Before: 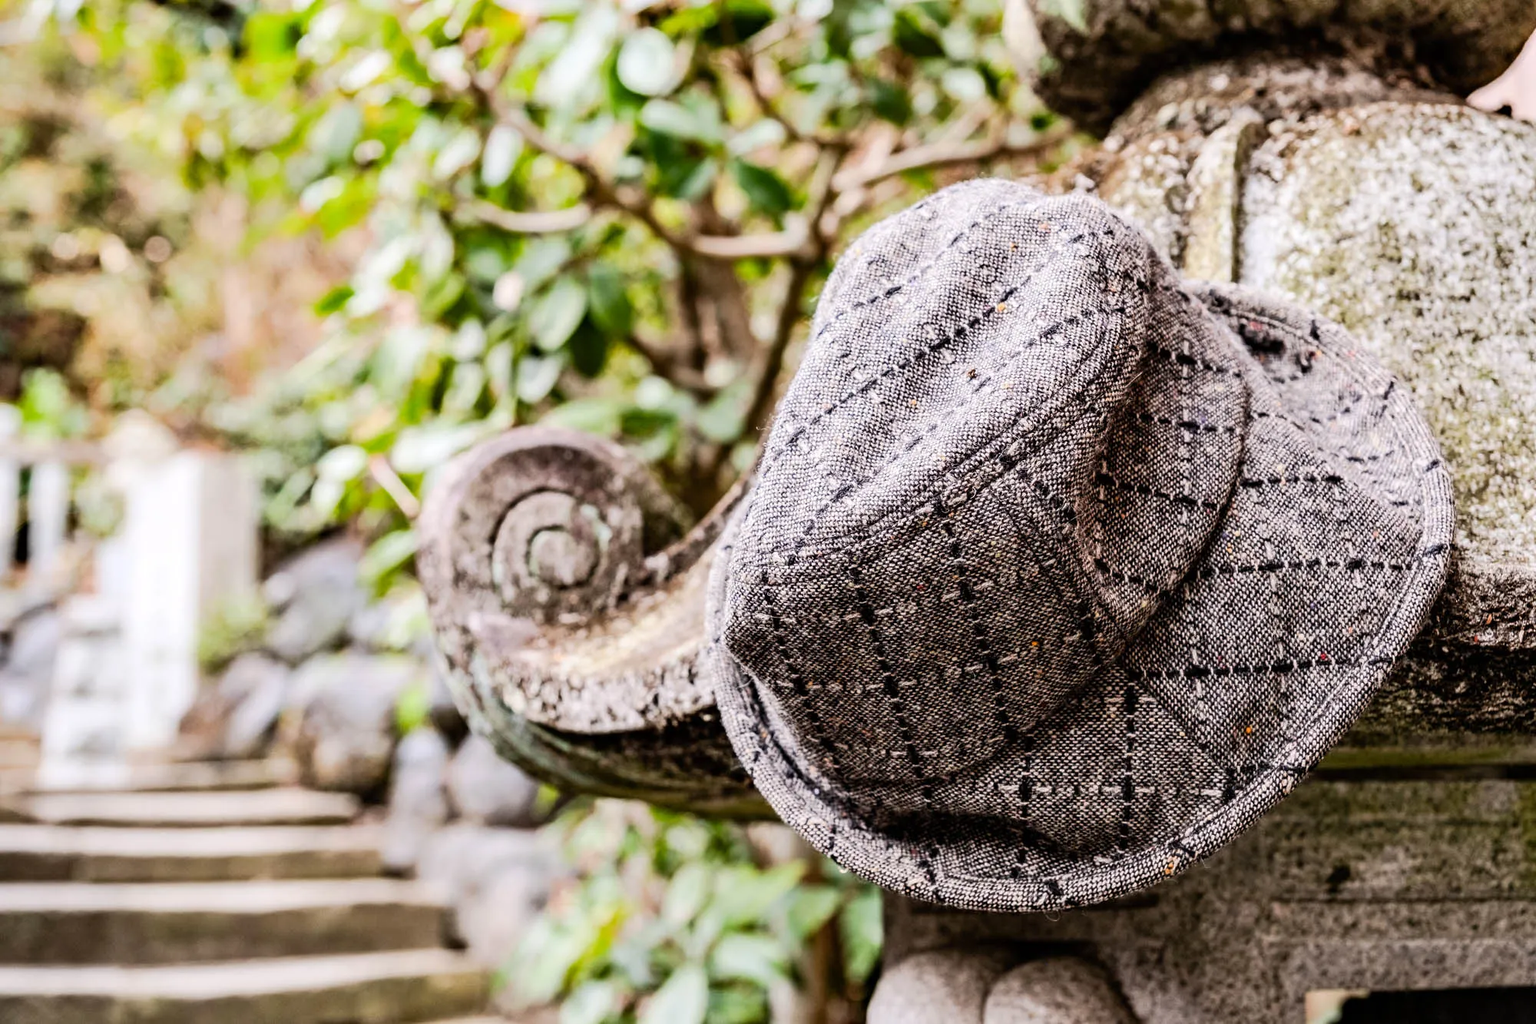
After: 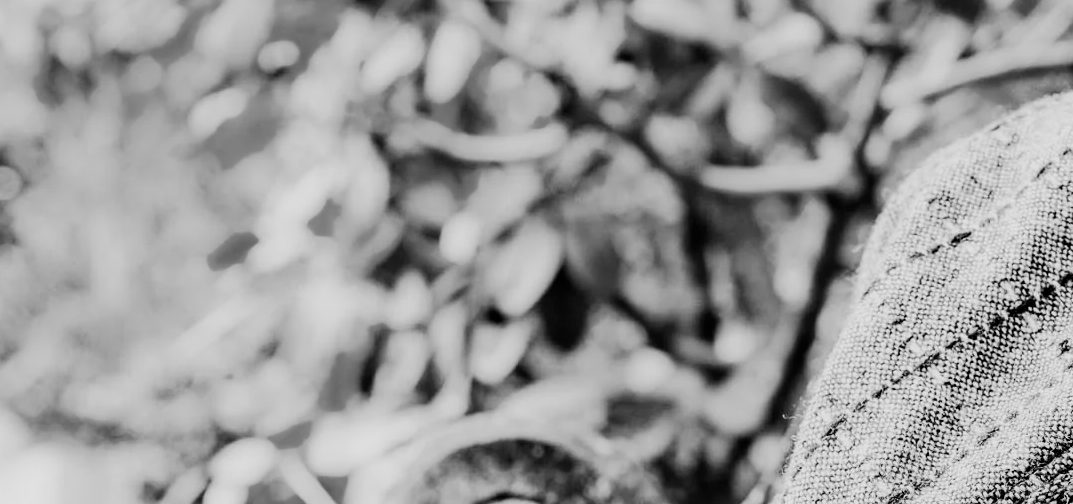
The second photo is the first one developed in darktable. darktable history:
tone equalizer: -8 EV -0.417 EV, -7 EV -0.389 EV, -6 EV -0.333 EV, -5 EV -0.222 EV, -3 EV 0.222 EV, -2 EV 0.333 EV, -1 EV 0.389 EV, +0 EV 0.417 EV, edges refinement/feathering 500, mask exposure compensation -1.57 EV, preserve details no
filmic rgb: black relative exposure -7.65 EV, white relative exposure 4.56 EV, hardness 3.61
crop: left 10.121%, top 10.631%, right 36.218%, bottom 51.526%
monochrome: a 0, b 0, size 0.5, highlights 0.57
